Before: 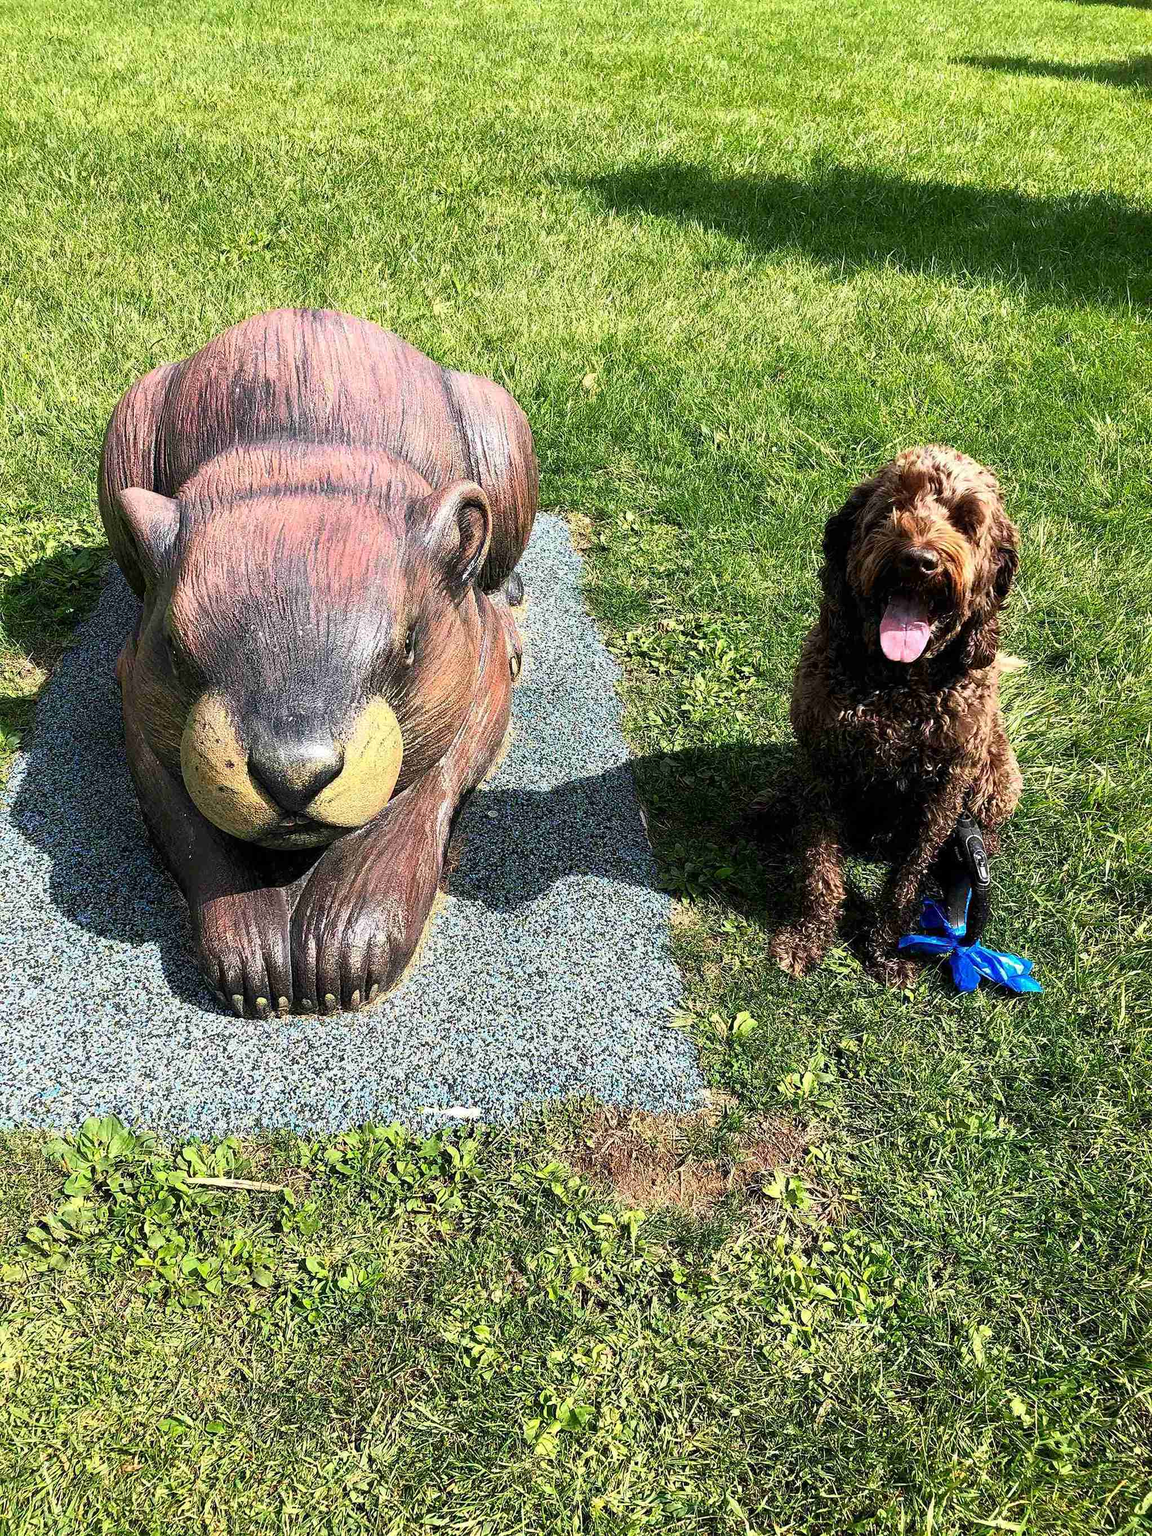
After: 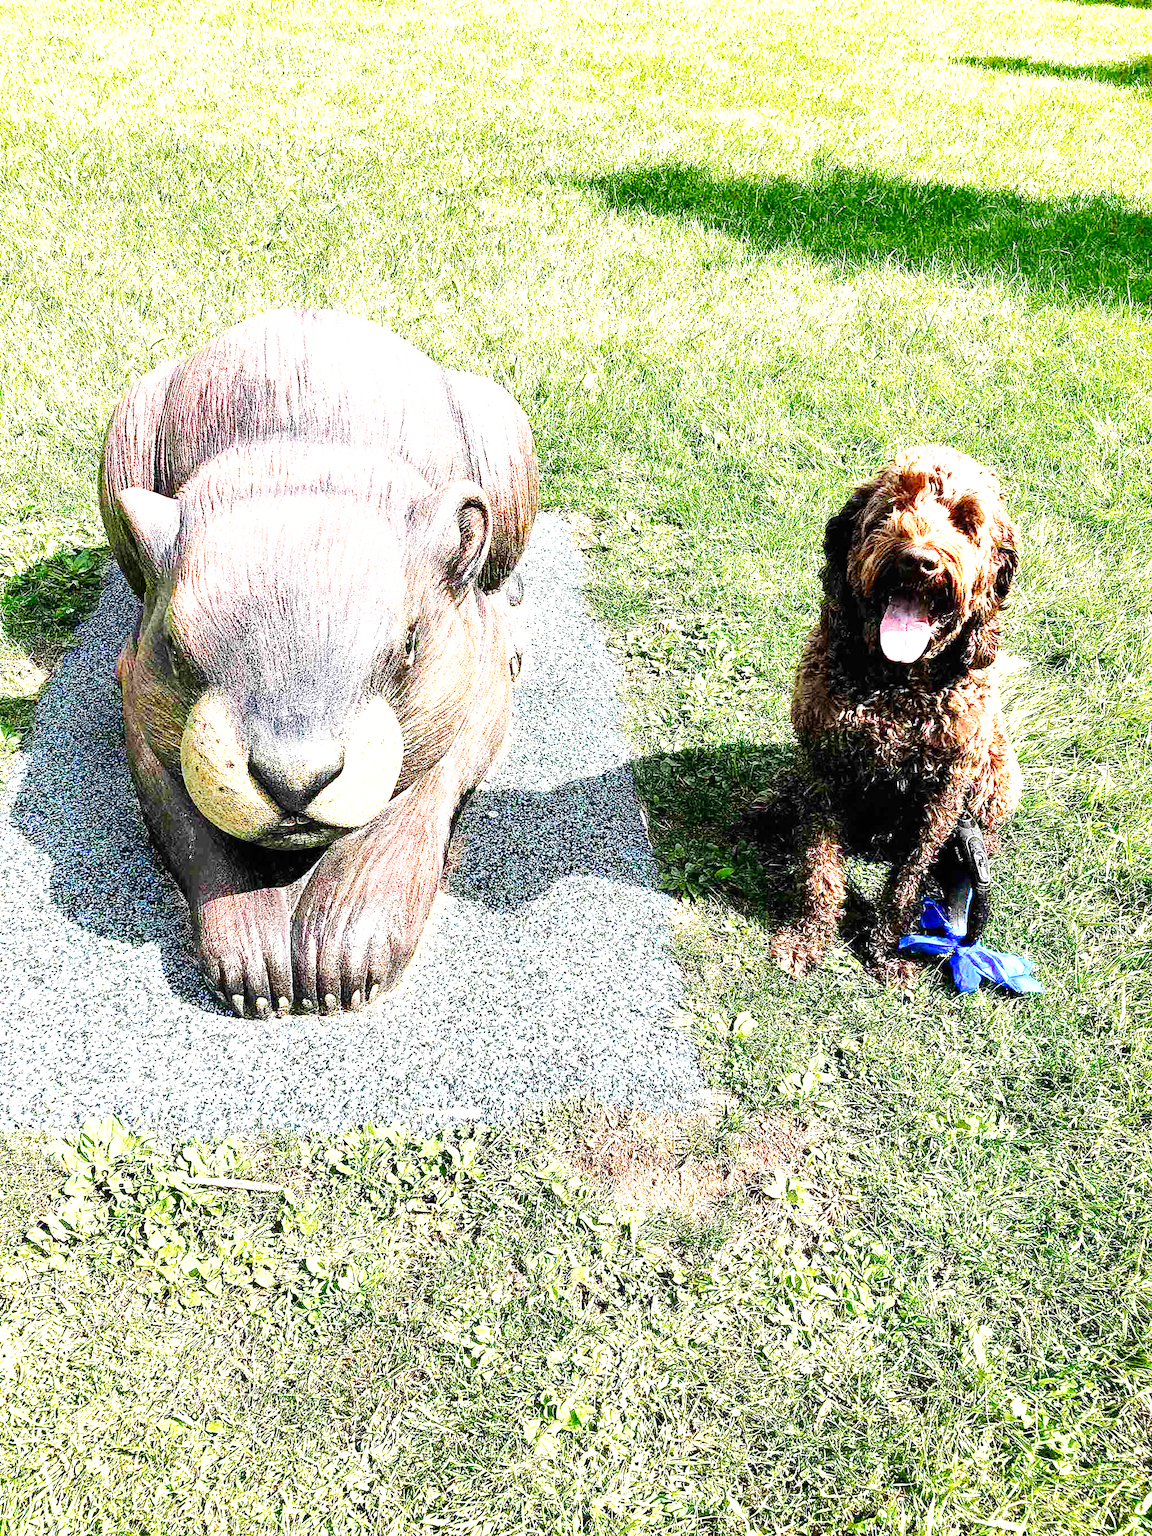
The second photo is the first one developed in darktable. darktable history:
shadows and highlights: shadows 47.83, highlights -41.21, soften with gaussian
base curve: curves: ch0 [(0, 0) (0.007, 0.004) (0.027, 0.03) (0.046, 0.07) (0.207, 0.54) (0.442, 0.872) (0.673, 0.972) (1, 1)], preserve colors none
exposure: black level correction 0, exposure 1.2 EV, compensate highlight preservation false
